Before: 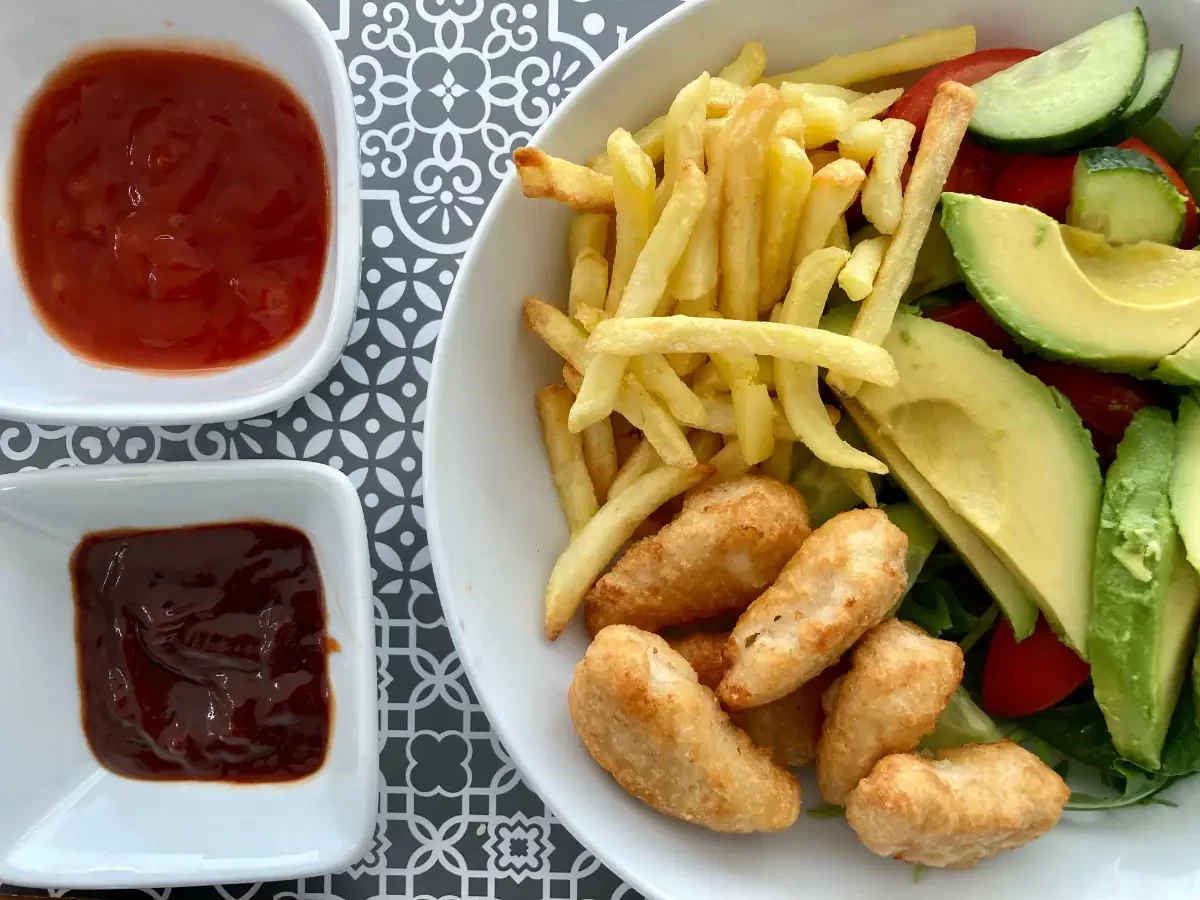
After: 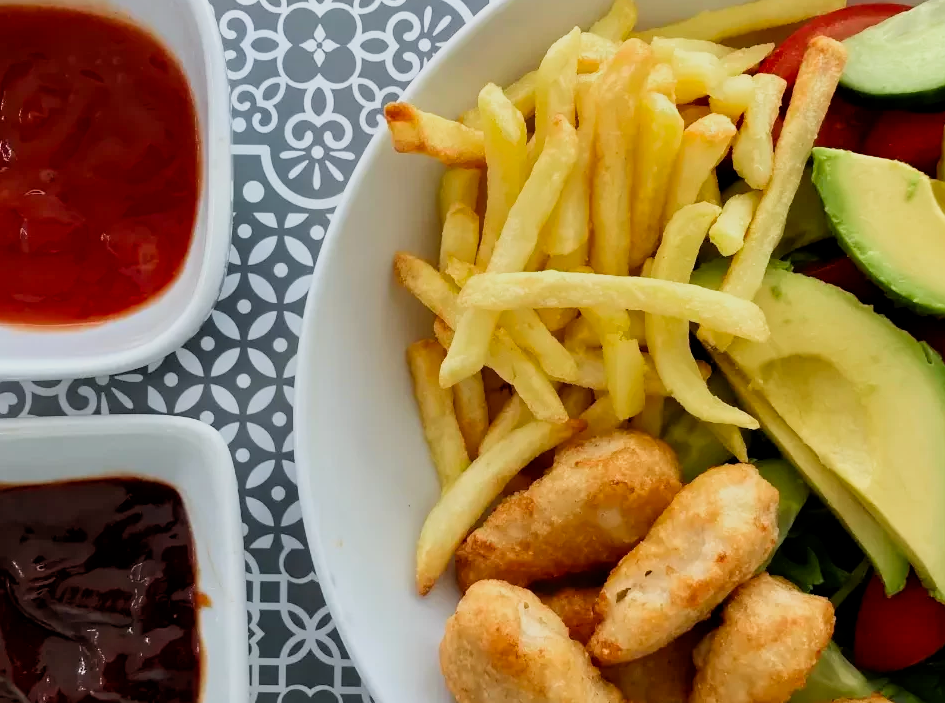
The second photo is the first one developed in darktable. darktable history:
shadows and highlights: shadows 0, highlights 40
crop and rotate: left 10.77%, top 5.1%, right 10.41%, bottom 16.76%
tone equalizer: -7 EV 0.13 EV, smoothing diameter 25%, edges refinement/feathering 10, preserve details guided filter
contrast brightness saturation: saturation 0.18
filmic rgb: middle gray luminance 18.42%, black relative exposure -9 EV, white relative exposure 3.75 EV, threshold 6 EV, target black luminance 0%, hardness 4.85, latitude 67.35%, contrast 0.955, highlights saturation mix 20%, shadows ↔ highlights balance 21.36%, add noise in highlights 0, preserve chrominance luminance Y, color science v3 (2019), use custom middle-gray values true, iterations of high-quality reconstruction 0, contrast in highlights soft, enable highlight reconstruction true
